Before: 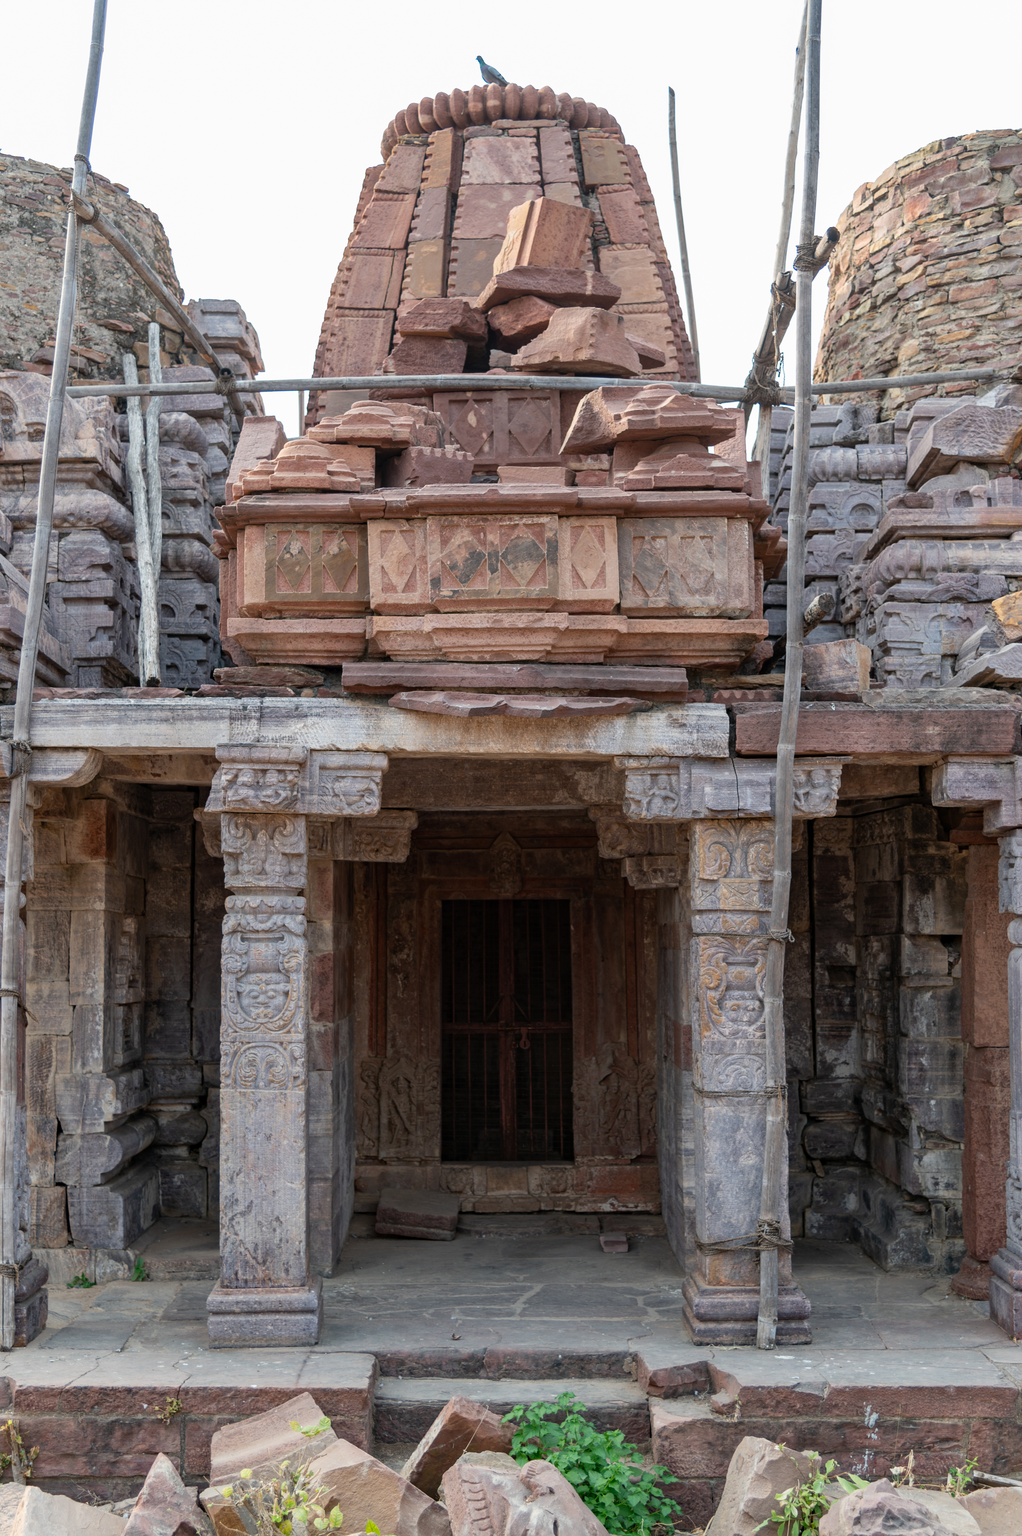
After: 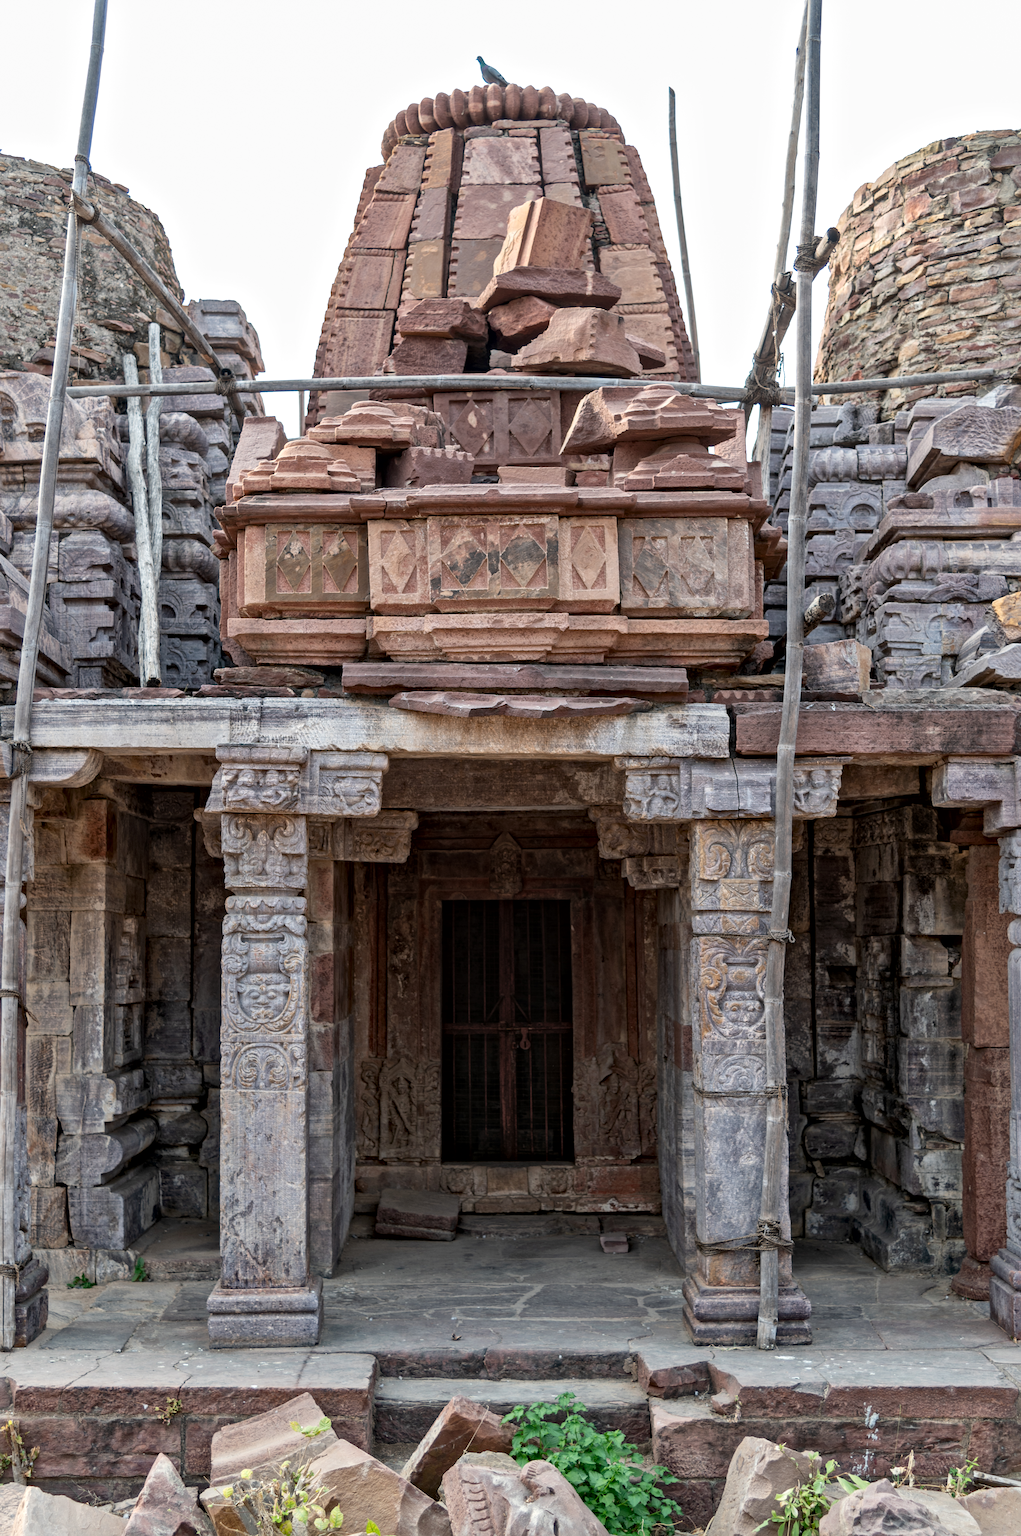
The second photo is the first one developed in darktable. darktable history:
local contrast: mode bilateral grid, contrast 51, coarseness 49, detail 150%, midtone range 0.2
